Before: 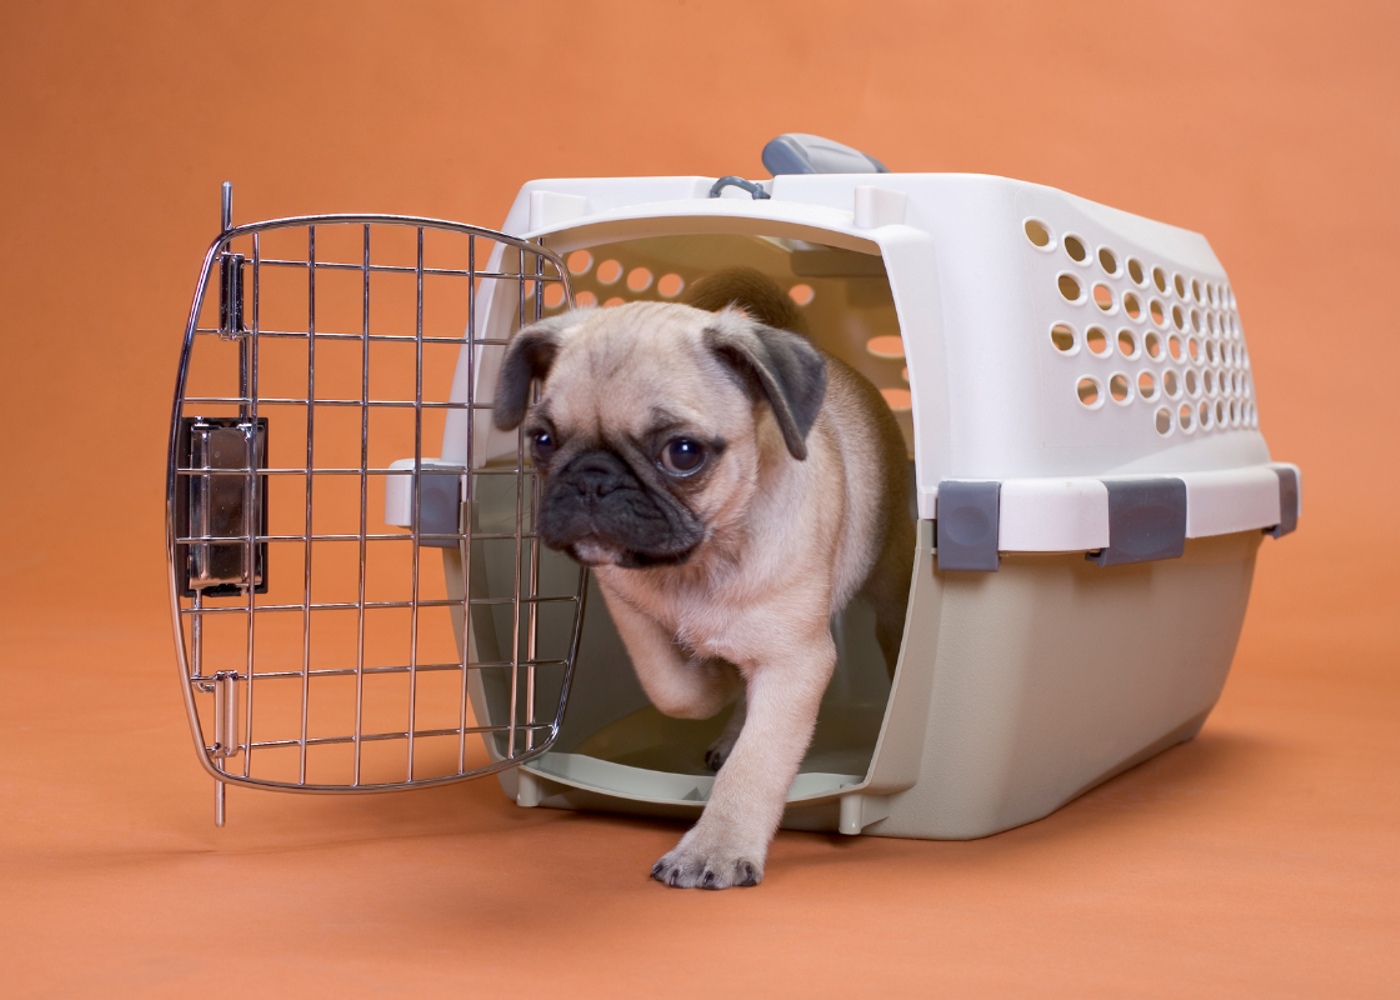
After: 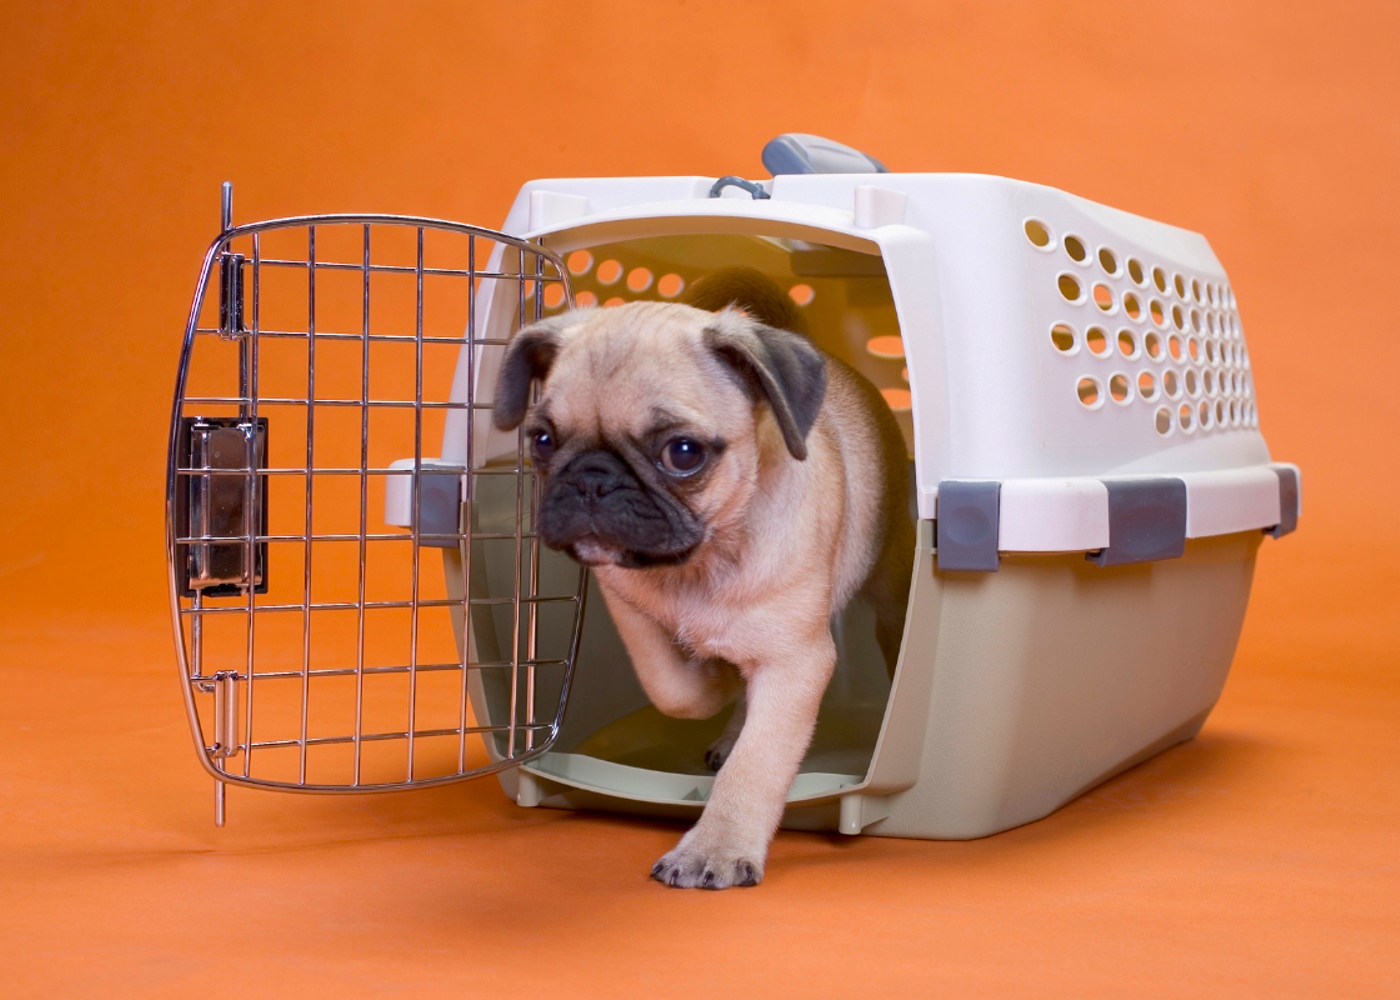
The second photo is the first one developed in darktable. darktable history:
contrast brightness saturation: saturation 0.1
color balance: output saturation 120%
